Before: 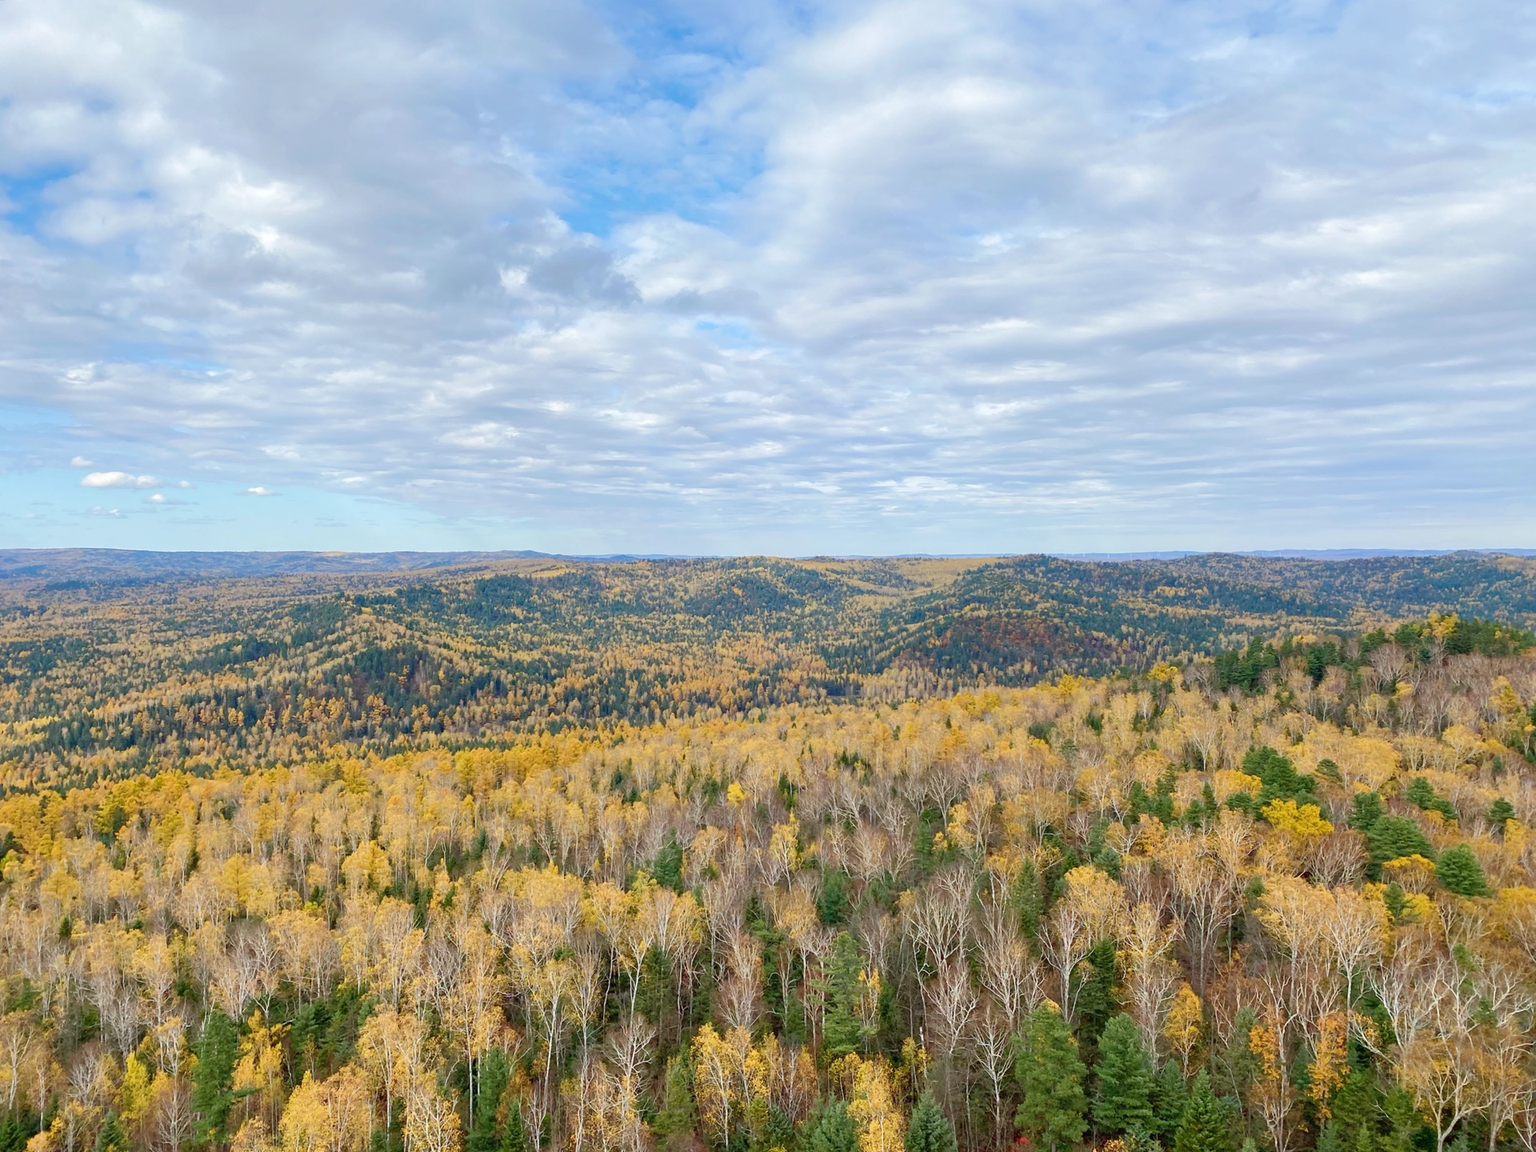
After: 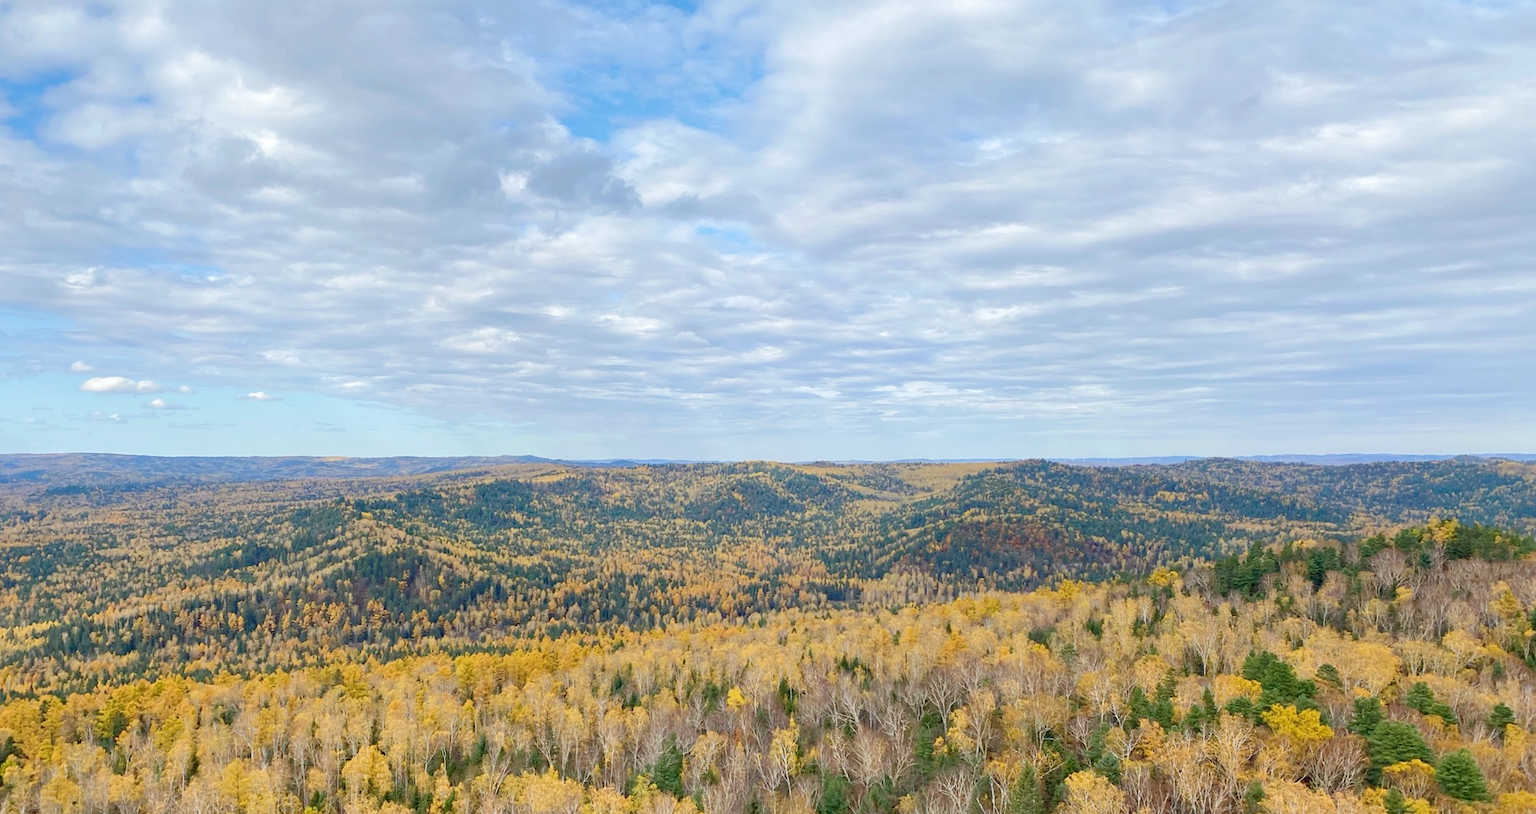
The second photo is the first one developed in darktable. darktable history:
exposure: compensate highlight preservation false
crop and rotate: top 8.293%, bottom 20.996%
